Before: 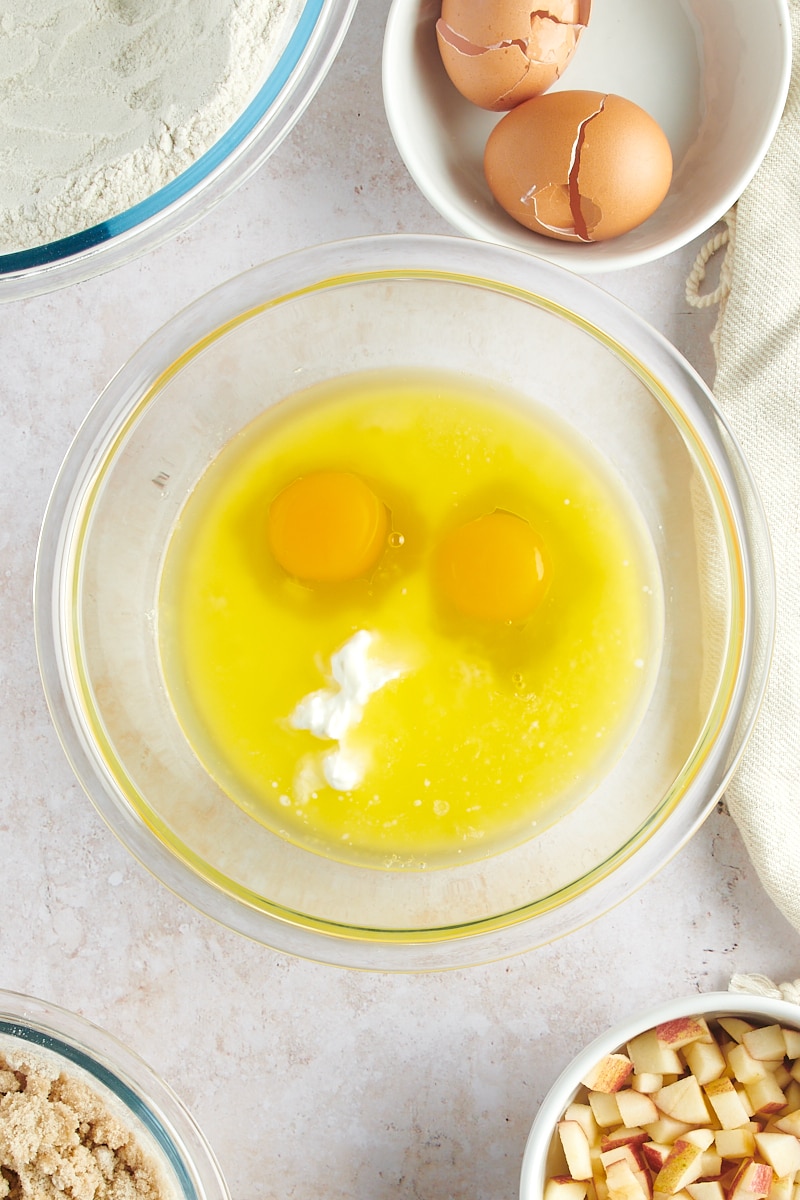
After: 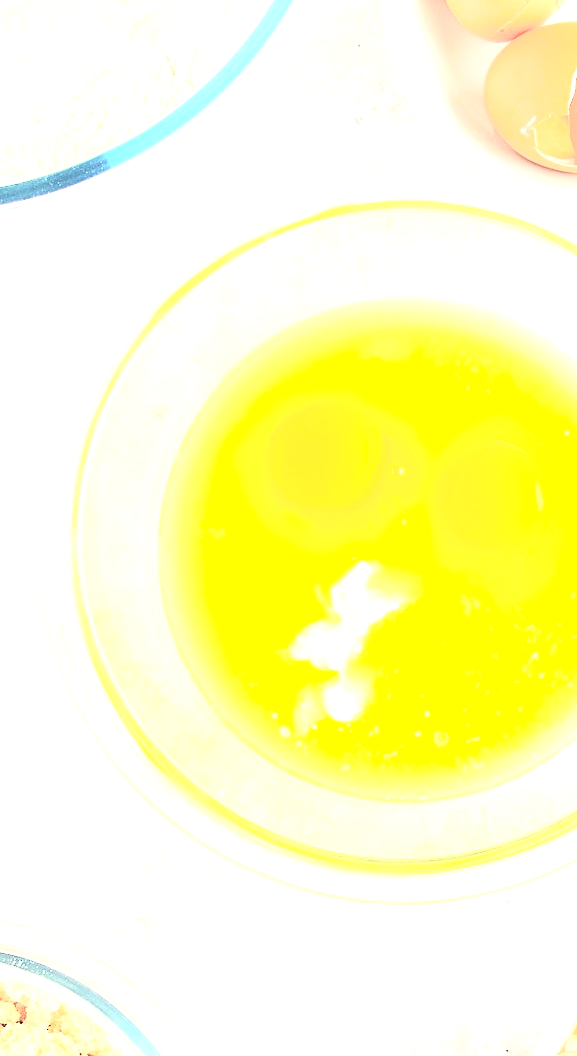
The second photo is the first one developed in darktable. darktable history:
contrast brightness saturation: contrast 0.438, brightness 0.561, saturation -0.19
crop: top 5.763%, right 27.851%, bottom 5.739%
exposure: black level correction 0.001, exposure 1.83 EV, compensate highlight preservation false
